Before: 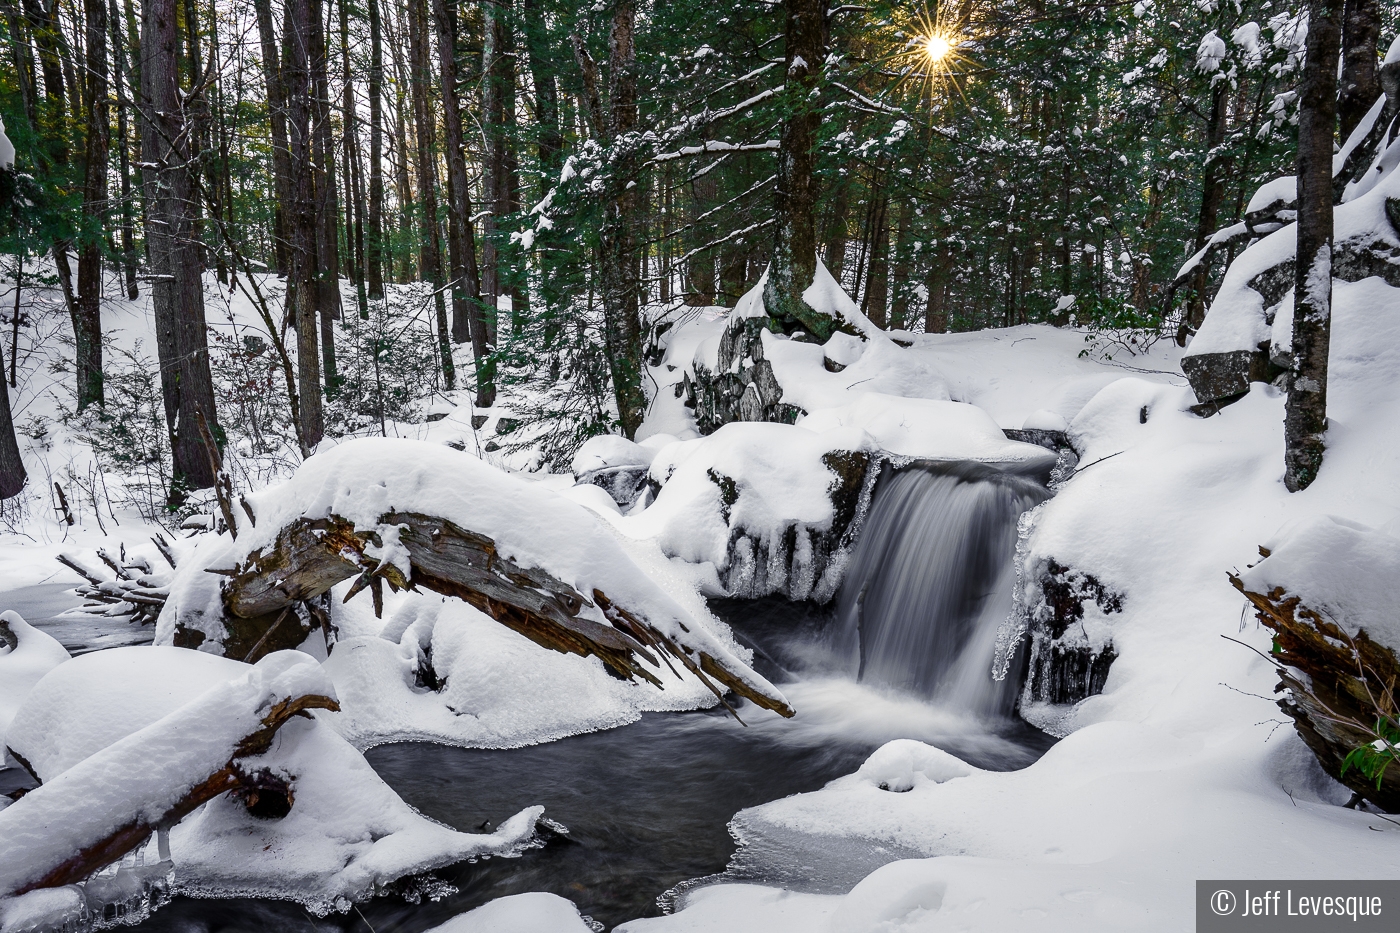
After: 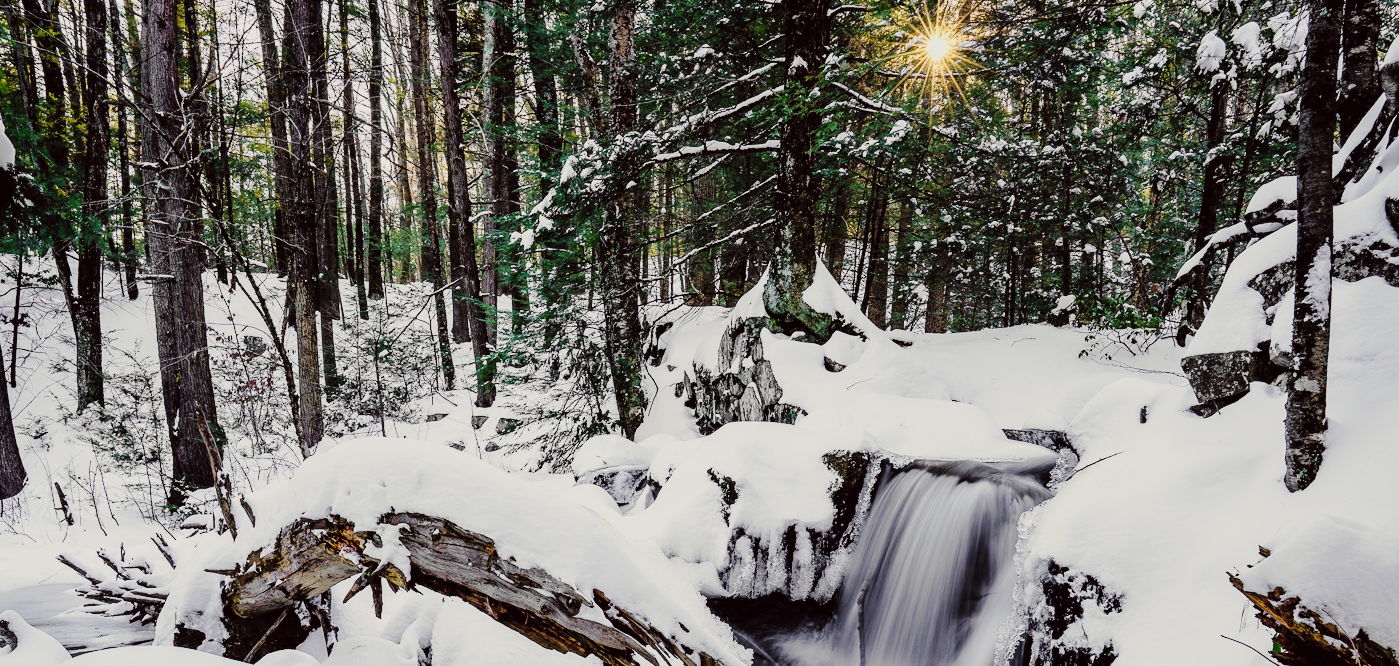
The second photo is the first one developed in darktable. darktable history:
color correction: highlights a* -0.95, highlights b* 4.5, shadows a* 3.55
crop: bottom 28.576%
tone equalizer: on, module defaults
tone curve: curves: ch0 [(0, 0) (0.003, 0.002) (0.011, 0.008) (0.025, 0.016) (0.044, 0.026) (0.069, 0.04) (0.1, 0.061) (0.136, 0.104) (0.177, 0.15) (0.224, 0.22) (0.277, 0.307) (0.335, 0.399) (0.399, 0.492) (0.468, 0.575) (0.543, 0.638) (0.623, 0.701) (0.709, 0.778) (0.801, 0.85) (0.898, 0.934) (1, 1)], preserve colors none
contrast brightness saturation: brightness 0.15
filmic rgb: black relative exposure -7.15 EV, white relative exposure 5.36 EV, hardness 3.02, color science v6 (2022)
